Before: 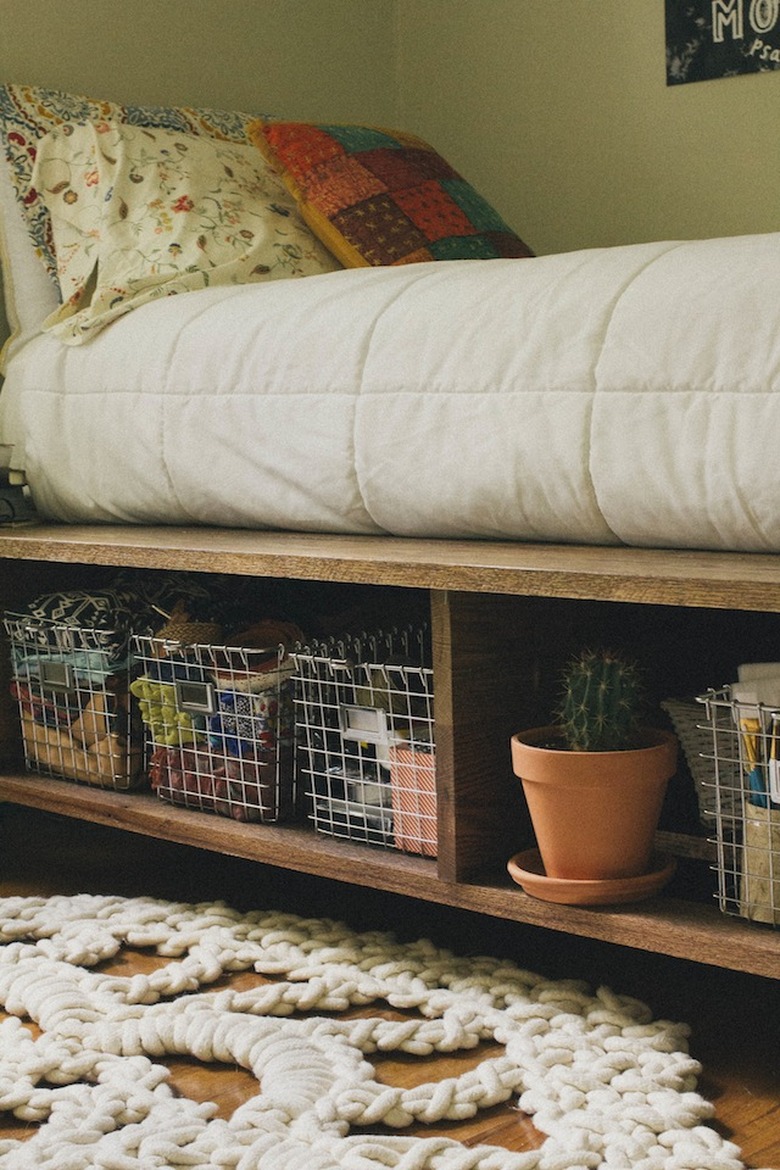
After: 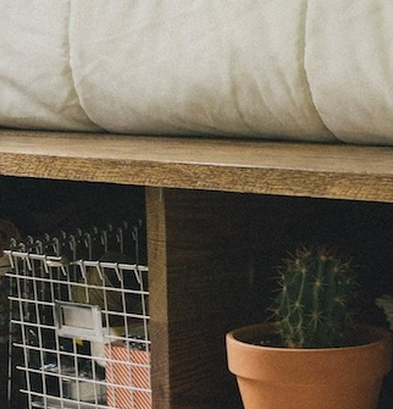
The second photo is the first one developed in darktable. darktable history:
crop: left 36.607%, top 34.446%, right 12.986%, bottom 30.586%
